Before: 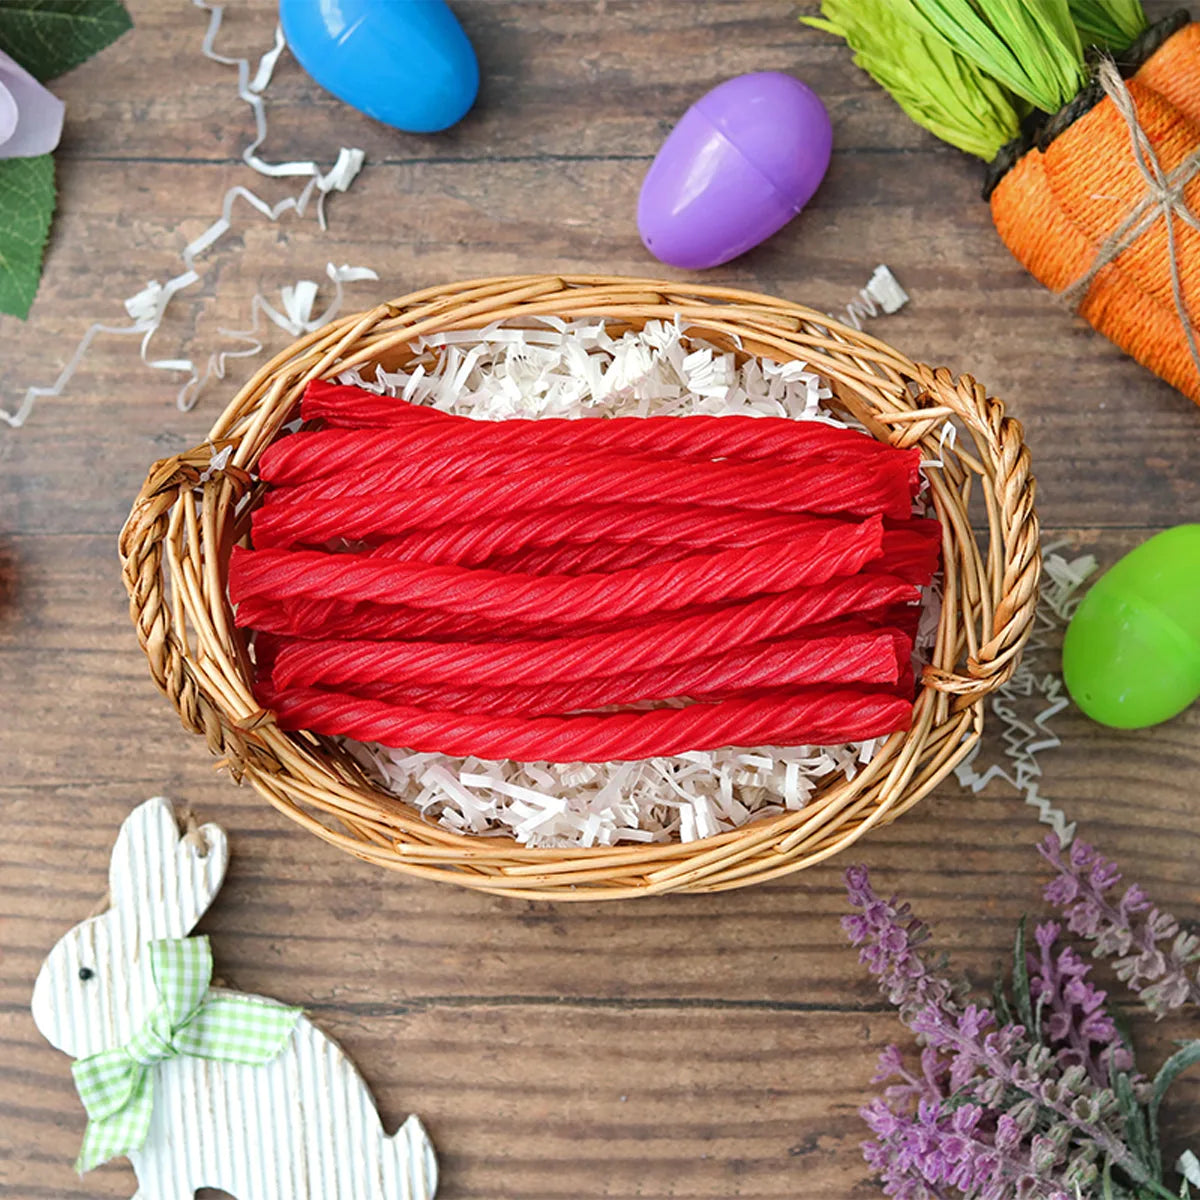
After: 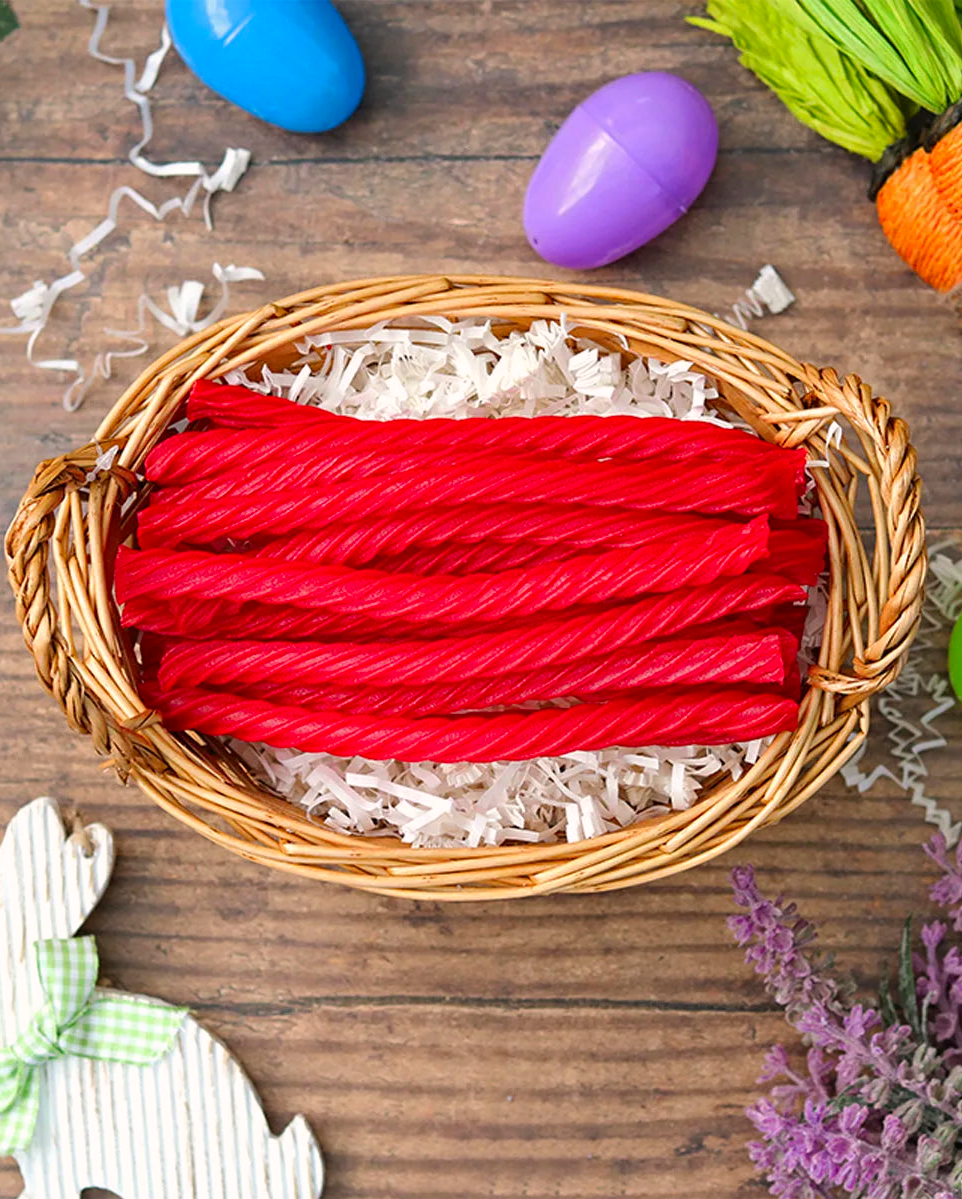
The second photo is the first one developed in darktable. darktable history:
color correction: highlights a* 3.51, highlights b* 2.14, saturation 1.17
crop and rotate: left 9.562%, right 10.243%
